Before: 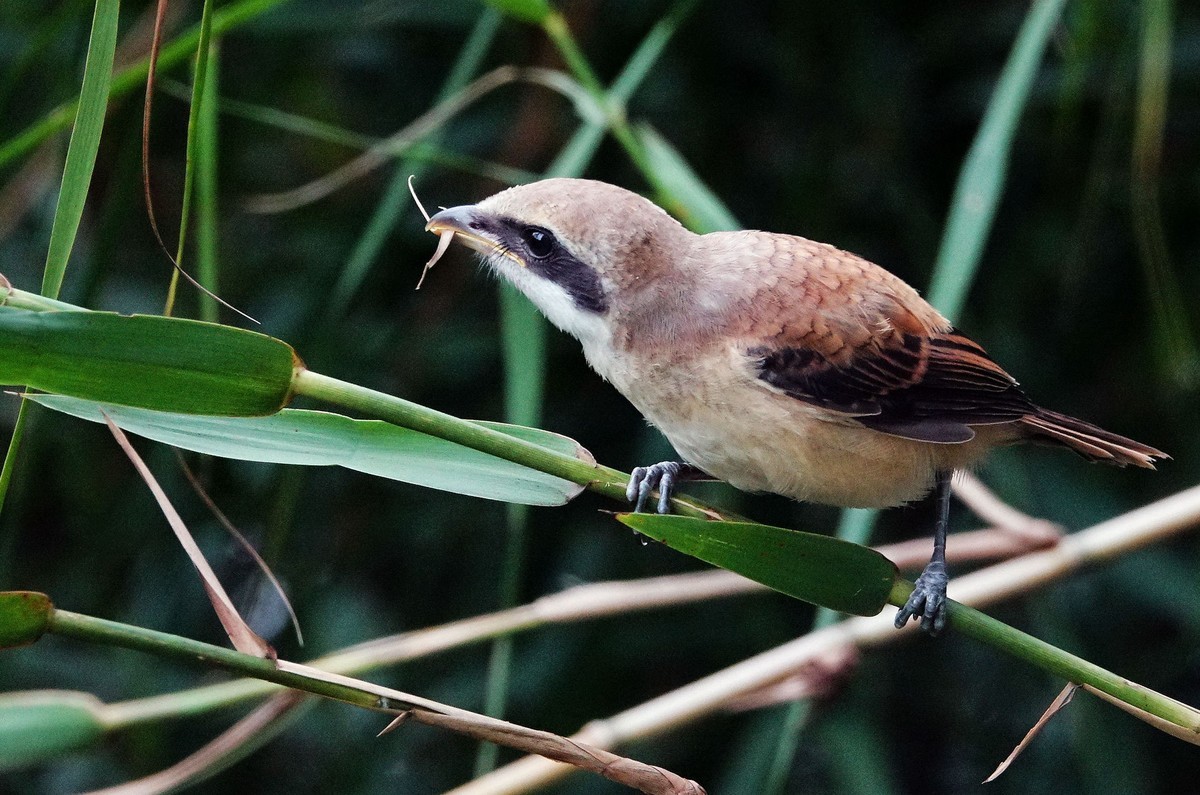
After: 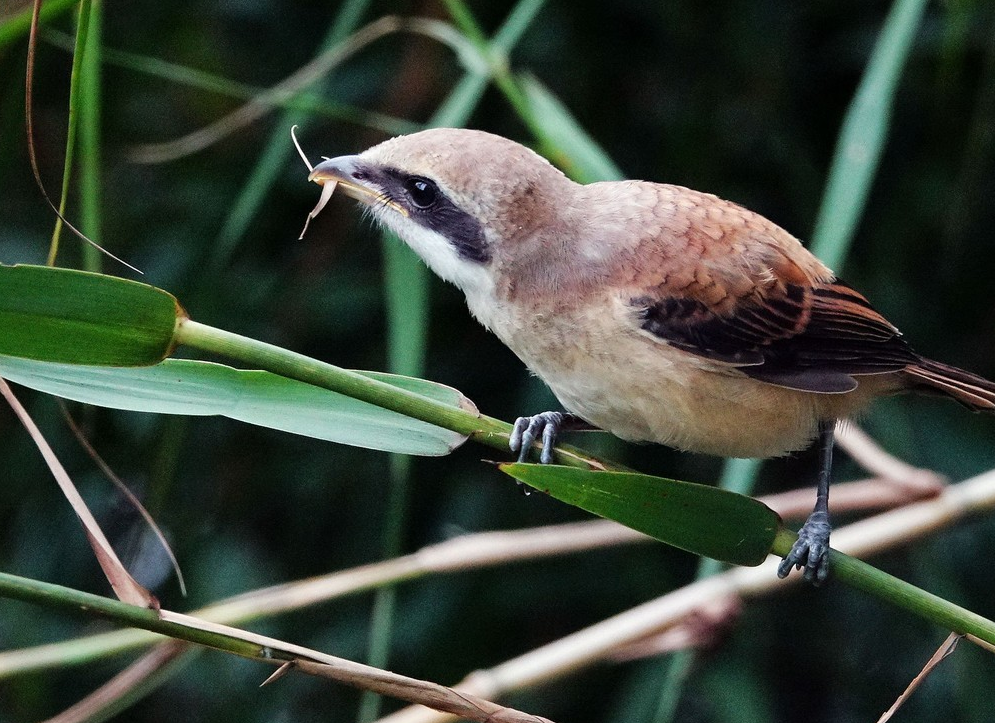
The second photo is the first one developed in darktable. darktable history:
crop: left 9.825%, top 6.348%, right 7.191%, bottom 2.603%
